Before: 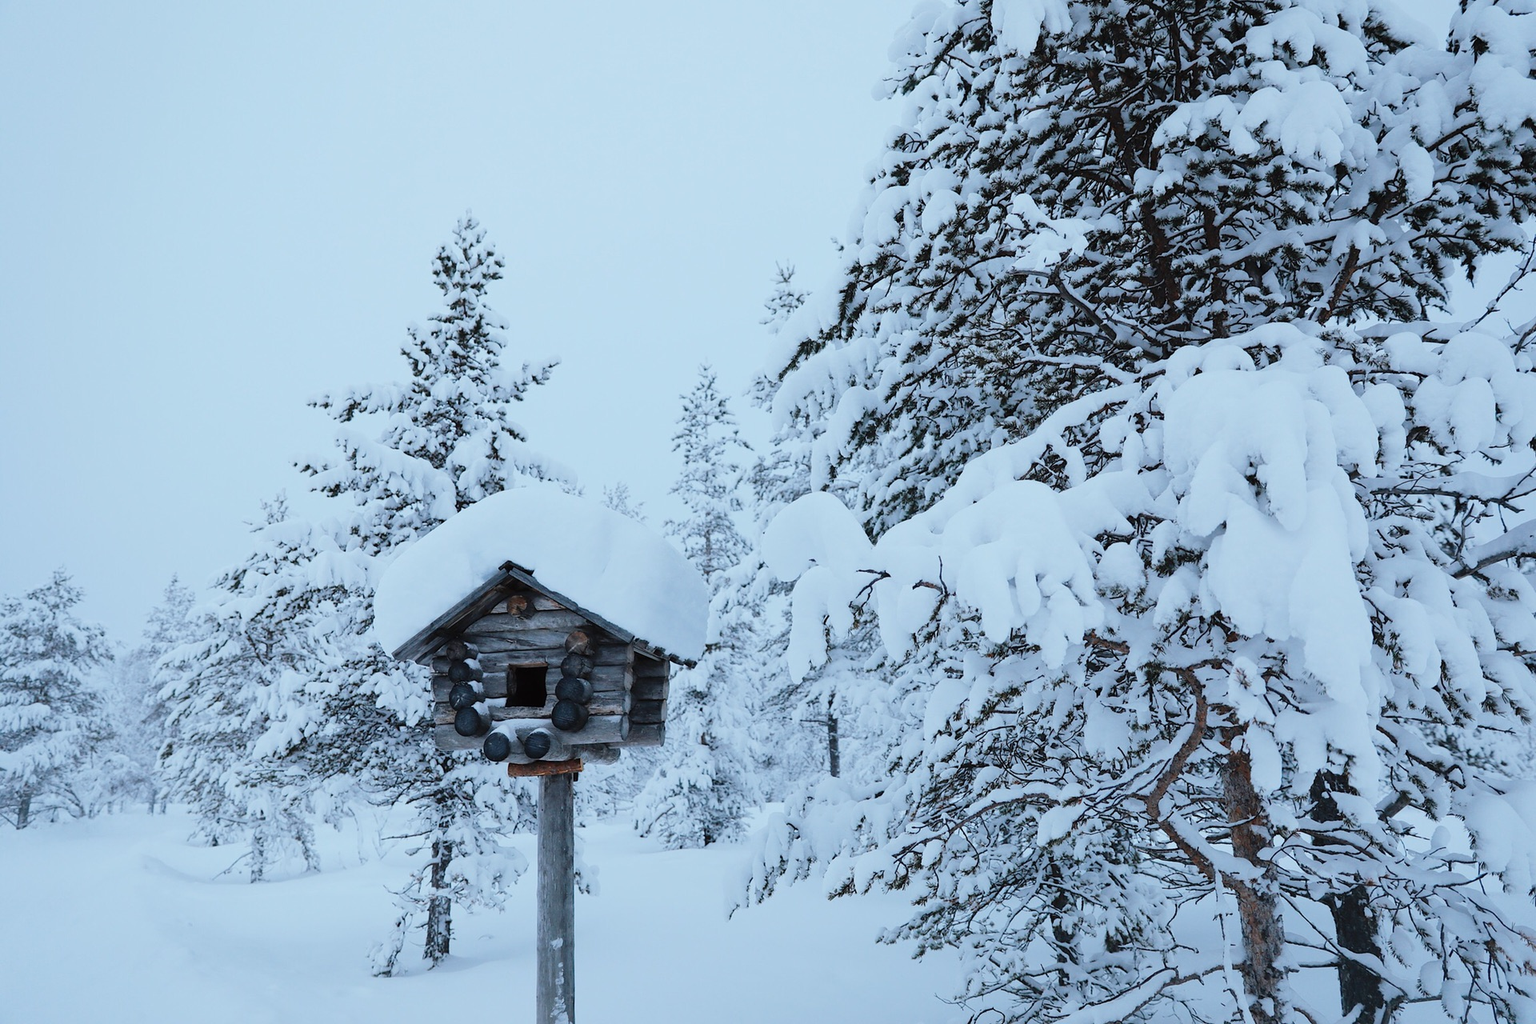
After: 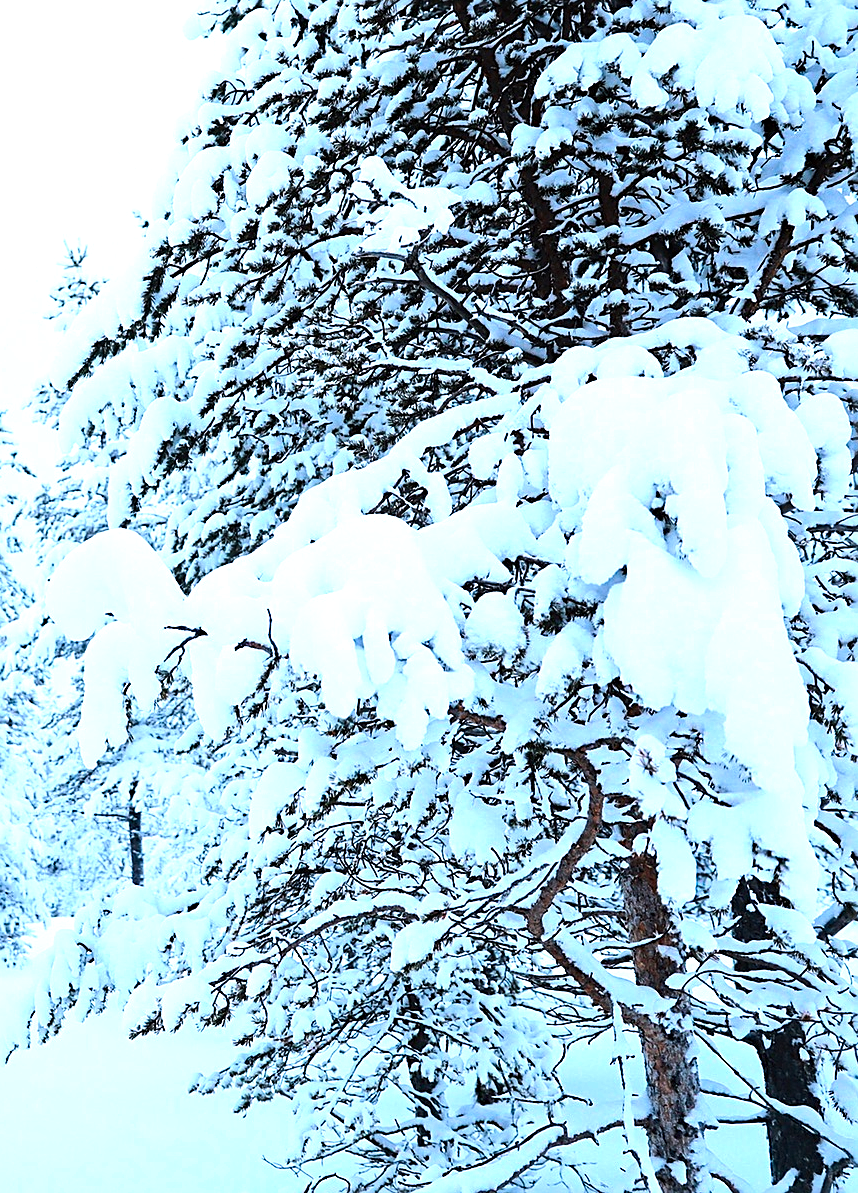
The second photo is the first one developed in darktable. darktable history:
crop: left 47.196%, top 6.763%, right 8.099%
tone equalizer: -8 EV -0.763 EV, -7 EV -0.691 EV, -6 EV -0.576 EV, -5 EV -0.366 EV, -3 EV 0.404 EV, -2 EV 0.6 EV, -1 EV 0.675 EV, +0 EV 0.755 EV, edges refinement/feathering 500, mask exposure compensation -1.57 EV, preserve details no
haze removal: strength 0.3, distance 0.245, compatibility mode true, adaptive false
exposure: black level correction 0.001, exposure 0.5 EV, compensate highlight preservation false
tone curve: curves: ch0 [(0, 0) (0.253, 0.237) (1, 1)]; ch1 [(0, 0) (0.401, 0.42) (0.442, 0.47) (0.491, 0.495) (0.511, 0.523) (0.557, 0.565) (0.66, 0.683) (1, 1)]; ch2 [(0, 0) (0.394, 0.413) (0.5, 0.5) (0.578, 0.568) (1, 1)], preserve colors none
sharpen: on, module defaults
color correction: highlights b* 0.024, saturation 1.31
